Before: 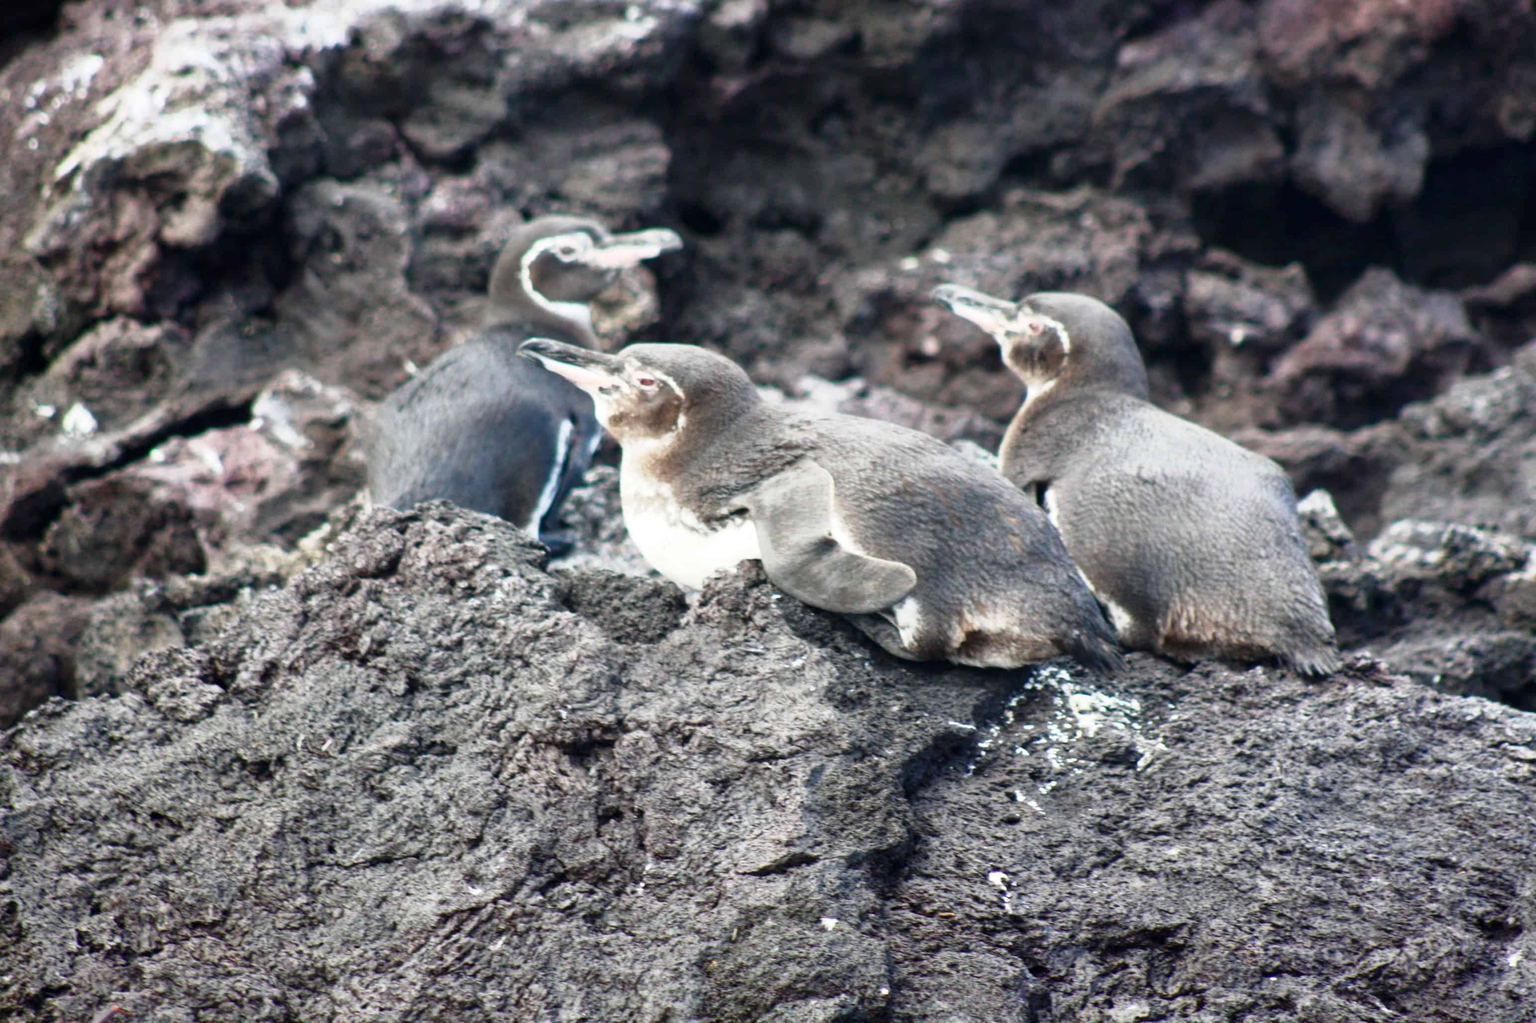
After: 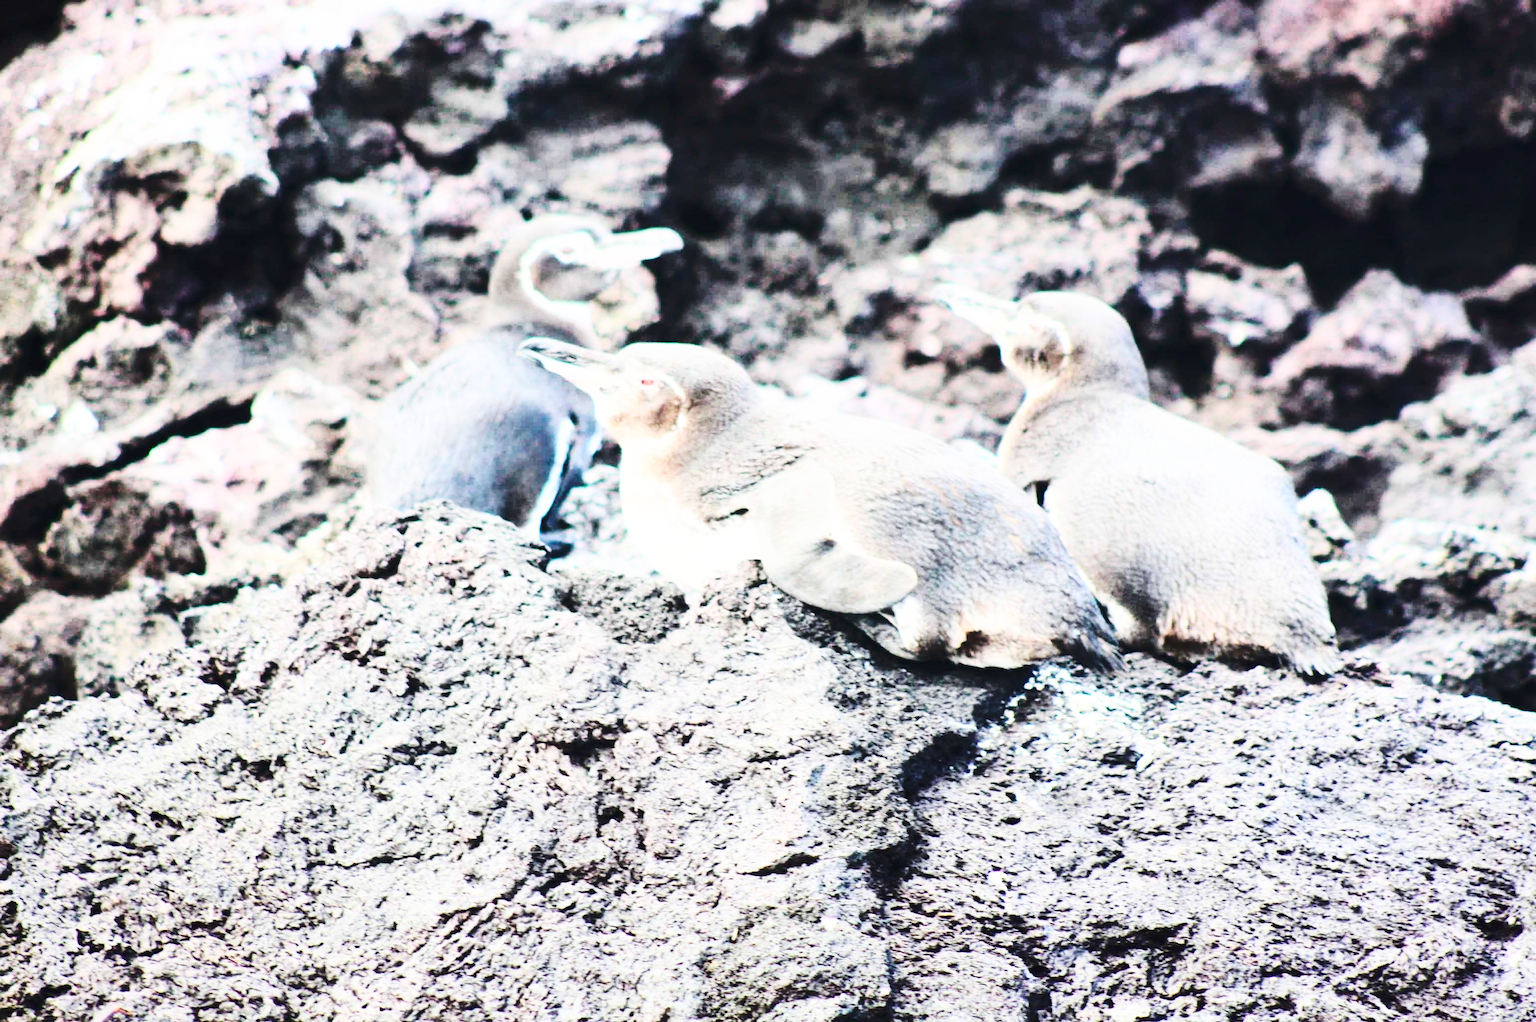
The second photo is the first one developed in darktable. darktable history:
tone equalizer: edges refinement/feathering 500, mask exposure compensation -1.57 EV, preserve details no
contrast brightness saturation: contrast 0.383, brightness 0.1
tone curve: curves: ch0 [(0, 0) (0.003, 0.031) (0.011, 0.031) (0.025, 0.03) (0.044, 0.035) (0.069, 0.054) (0.1, 0.081) (0.136, 0.11) (0.177, 0.147) (0.224, 0.209) (0.277, 0.283) (0.335, 0.369) (0.399, 0.44) (0.468, 0.517) (0.543, 0.601) (0.623, 0.684) (0.709, 0.766) (0.801, 0.846) (0.898, 0.927) (1, 1)], color space Lab, linked channels, preserve colors none
base curve: curves: ch0 [(0, 0.007) (0.028, 0.063) (0.121, 0.311) (0.46, 0.743) (0.859, 0.957) (1, 1)], preserve colors none
